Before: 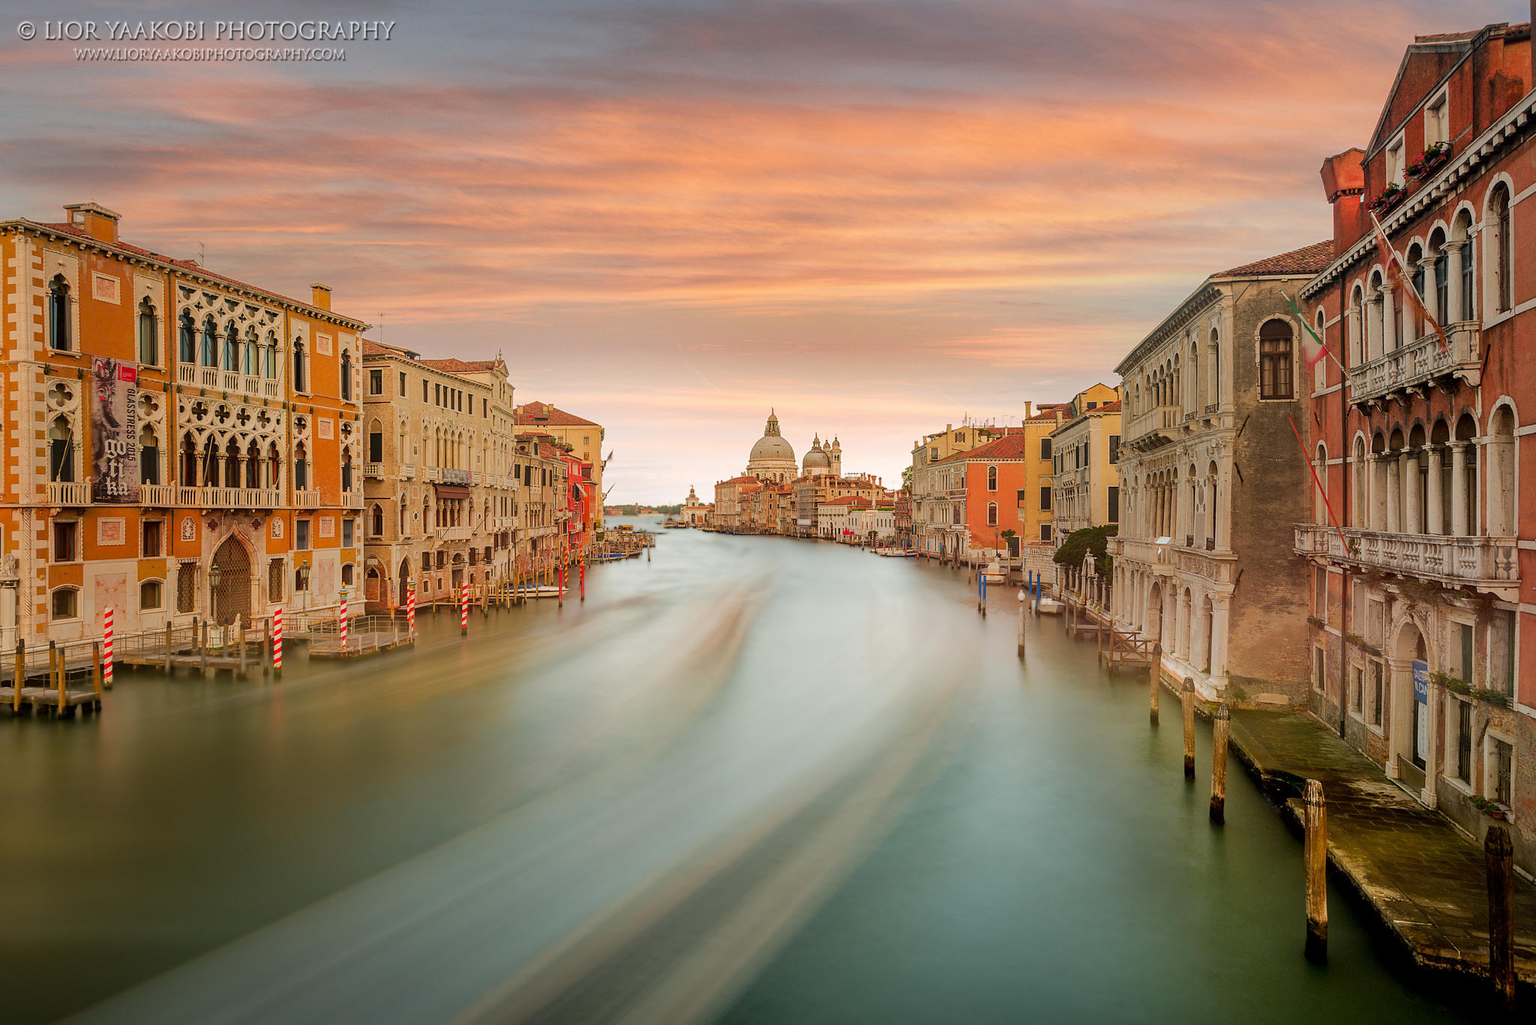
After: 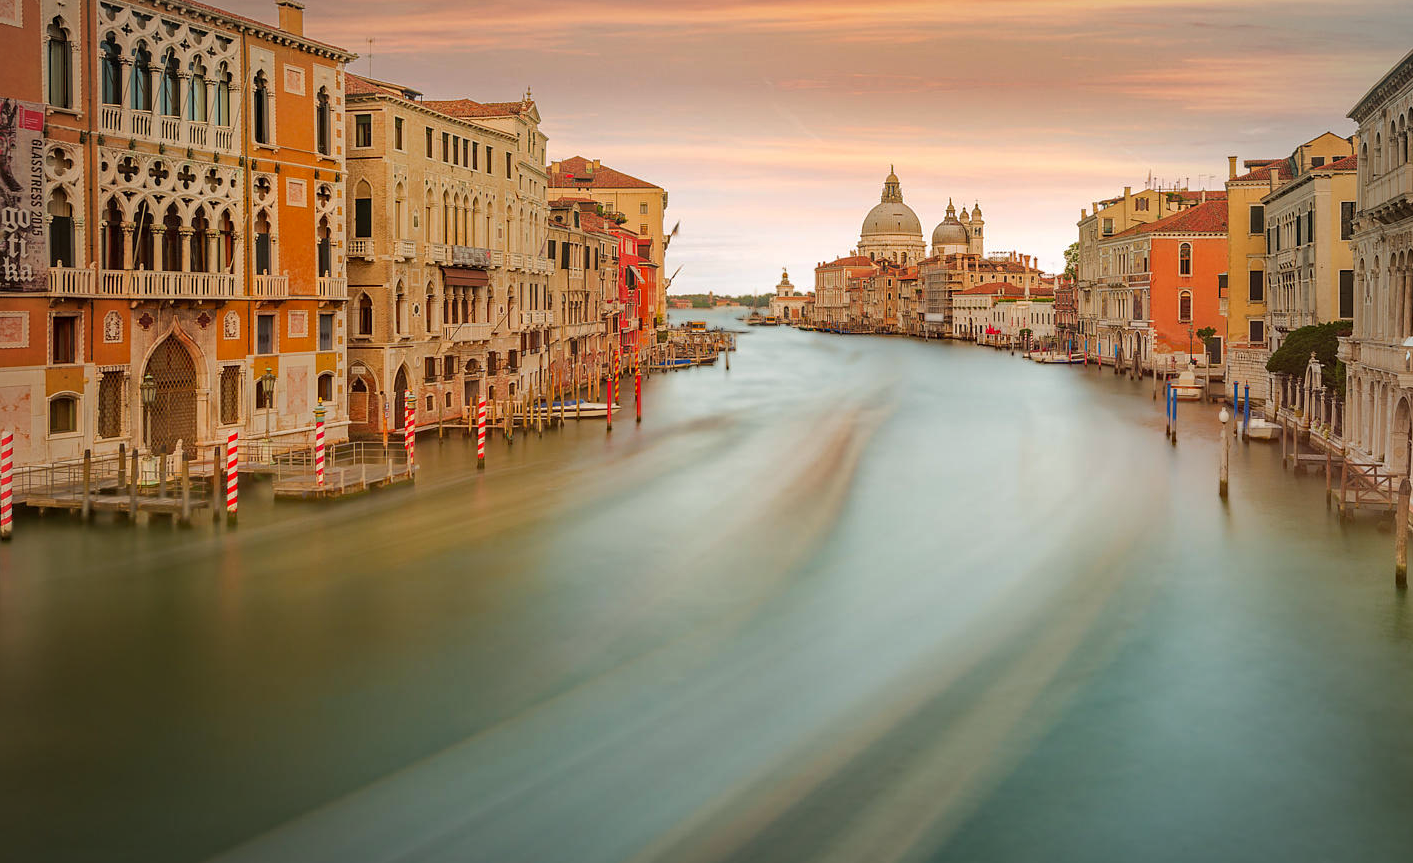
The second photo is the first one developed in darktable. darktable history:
crop: left 6.753%, top 27.756%, right 24.222%, bottom 9.062%
haze removal: compatibility mode true, adaptive false
vignetting: fall-off radius 98.67%, width/height ratio 1.337, unbound false
